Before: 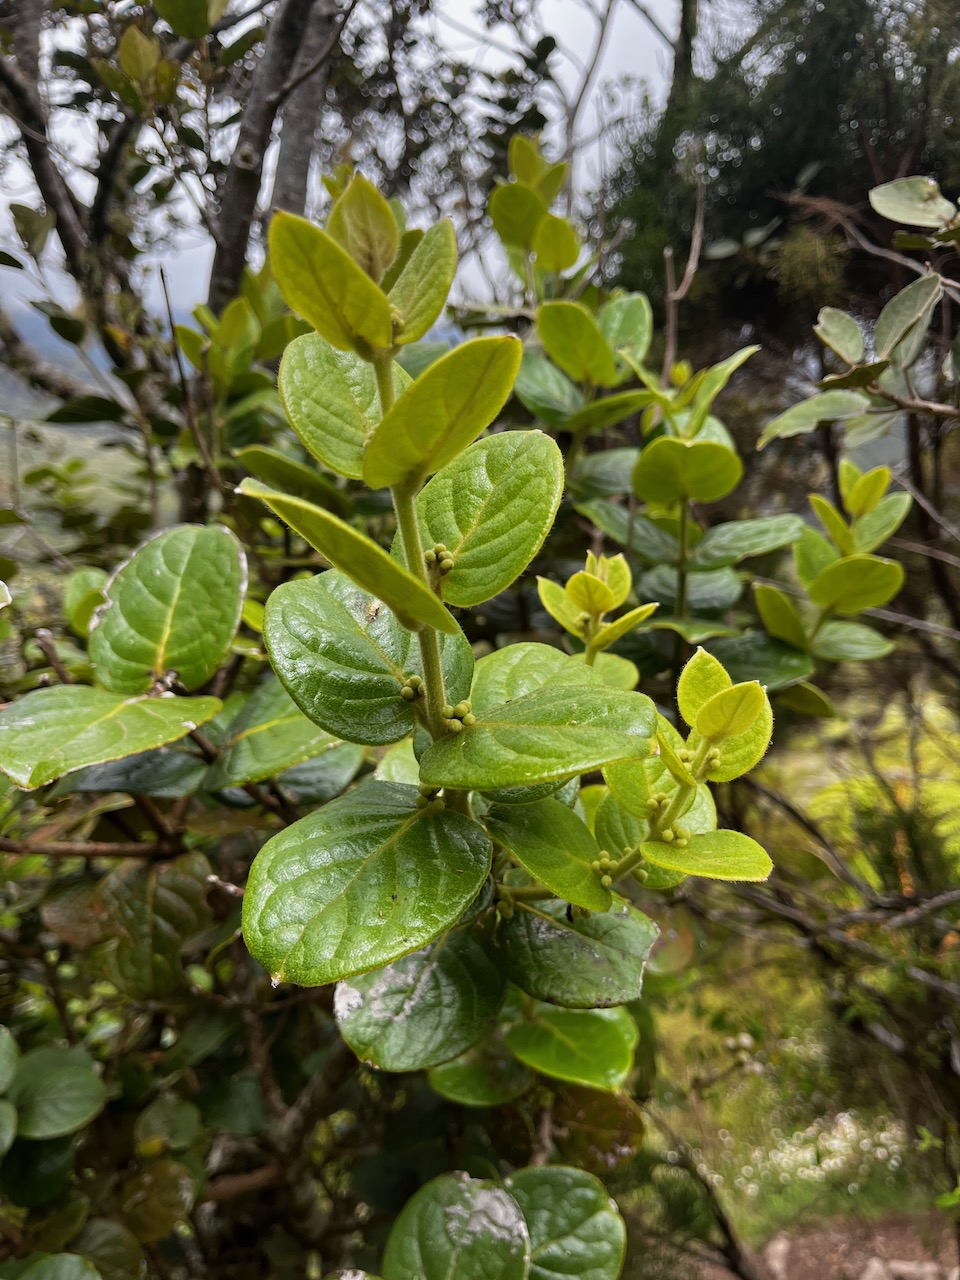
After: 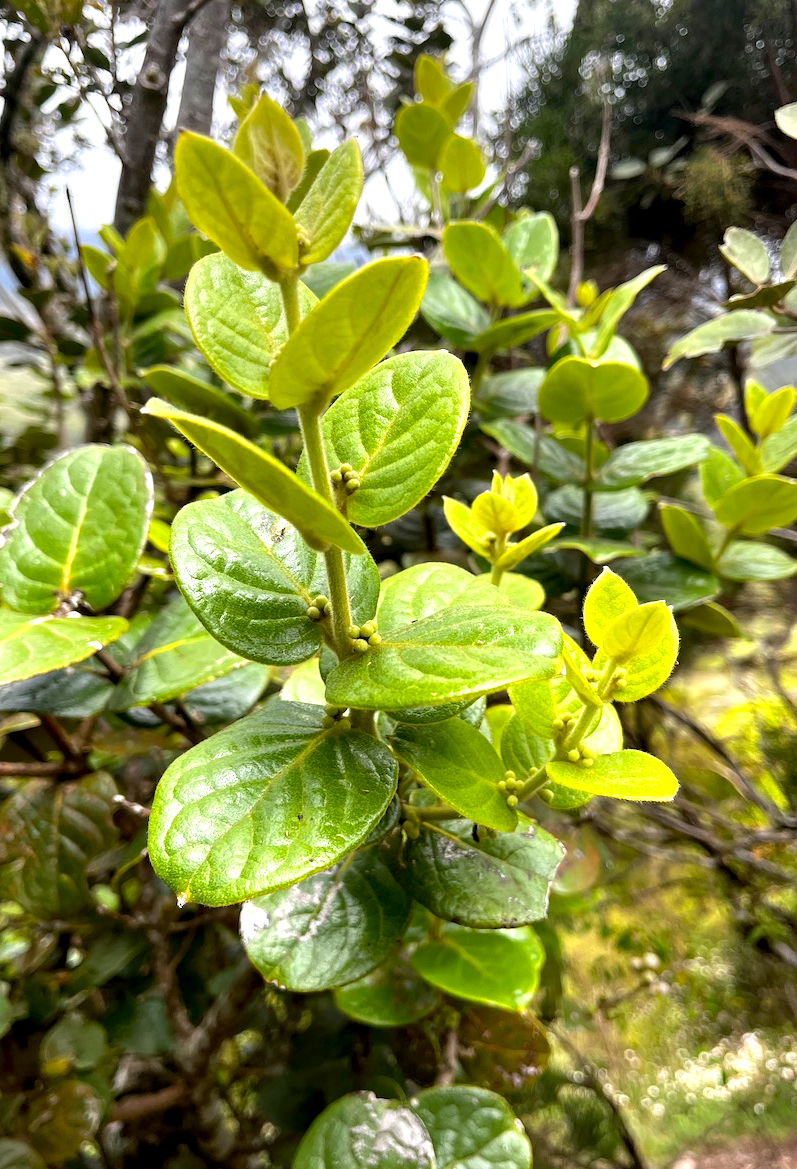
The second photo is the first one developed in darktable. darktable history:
crop: left 9.801%, top 6.266%, right 7.149%, bottom 2.381%
exposure: black level correction 0, exposure 1.001 EV, compensate highlight preservation false
